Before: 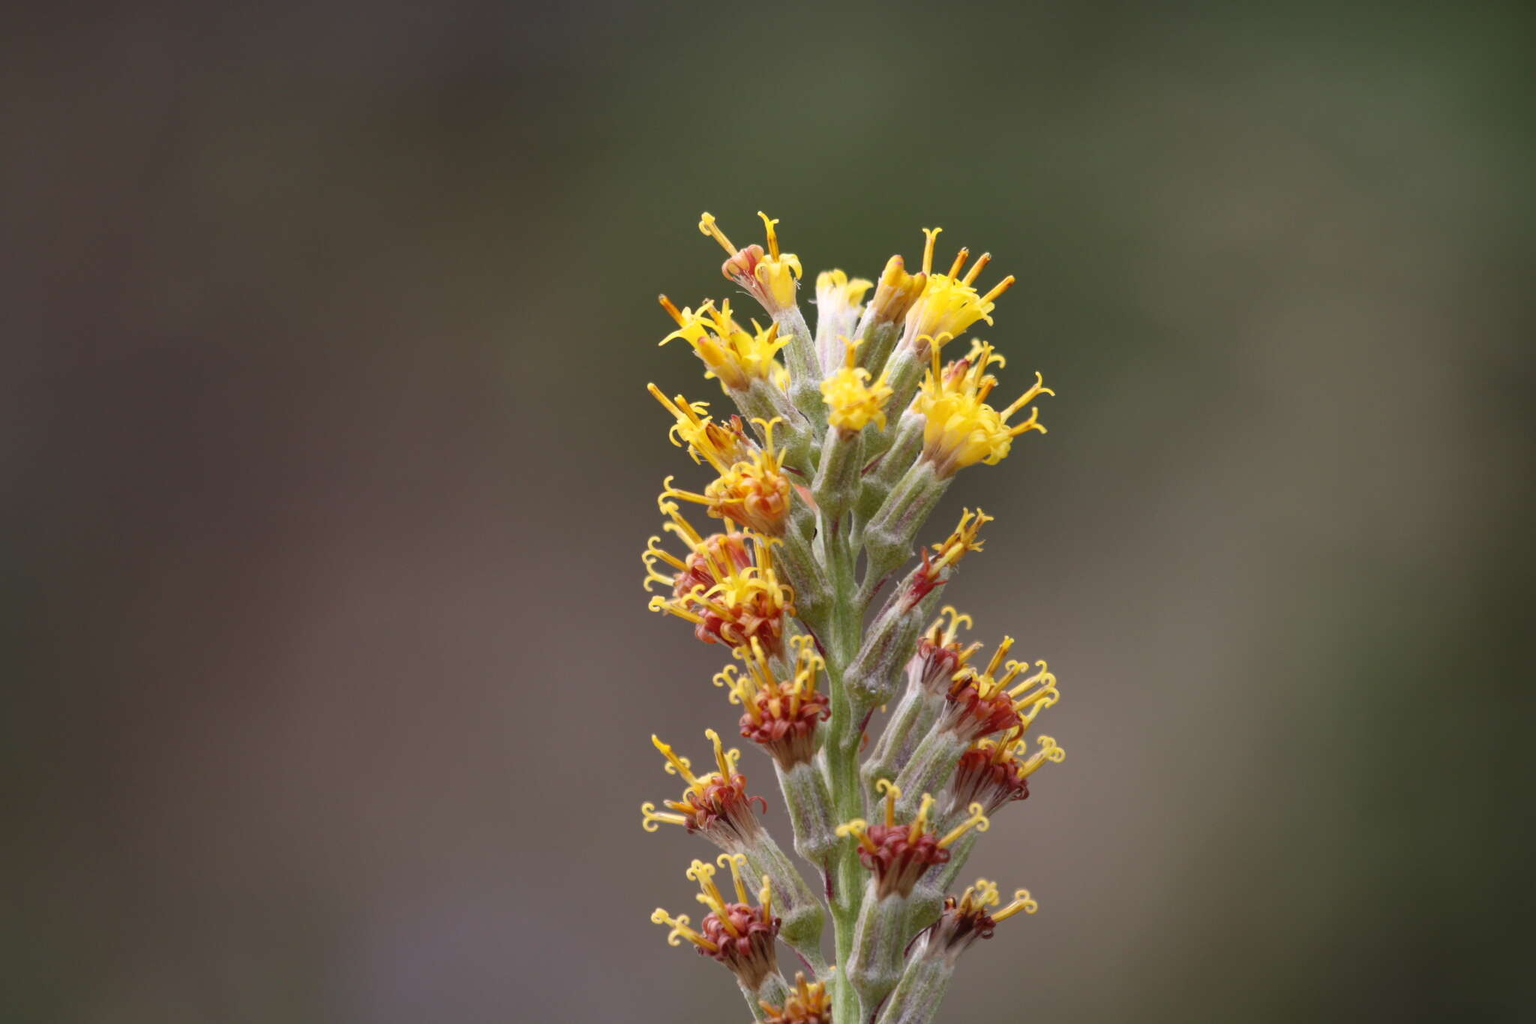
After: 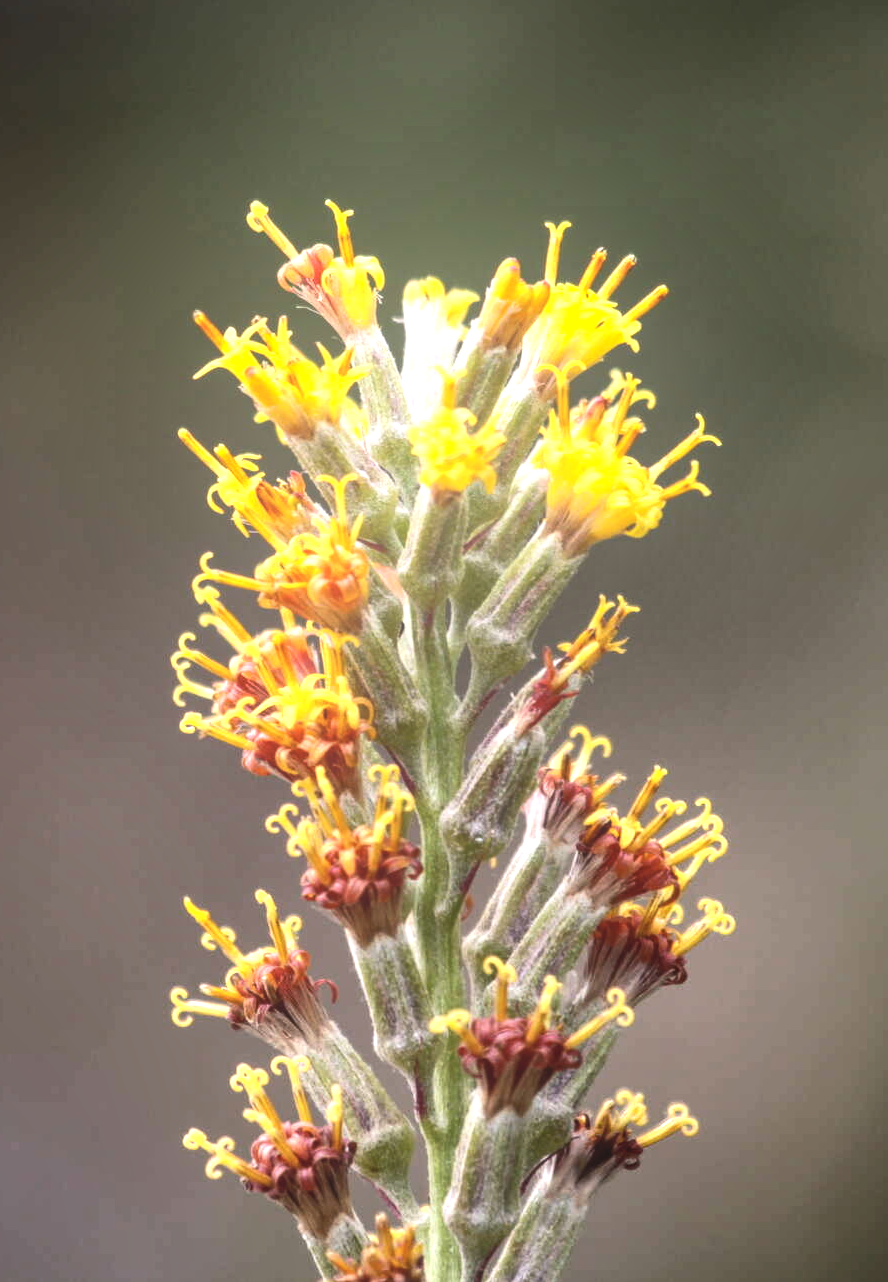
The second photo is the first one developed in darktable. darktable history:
local contrast: on, module defaults
tone equalizer: -8 EV -1.08 EV, -7 EV -1.01 EV, -6 EV -0.867 EV, -5 EV -0.578 EV, -3 EV 0.578 EV, -2 EV 0.867 EV, -1 EV 1.01 EV, +0 EV 1.08 EV, edges refinement/feathering 500, mask exposure compensation -1.57 EV, preserve details no
crop: left 33.452%, top 6.025%, right 23.155%
bloom: size 38%, threshold 95%, strength 30%
